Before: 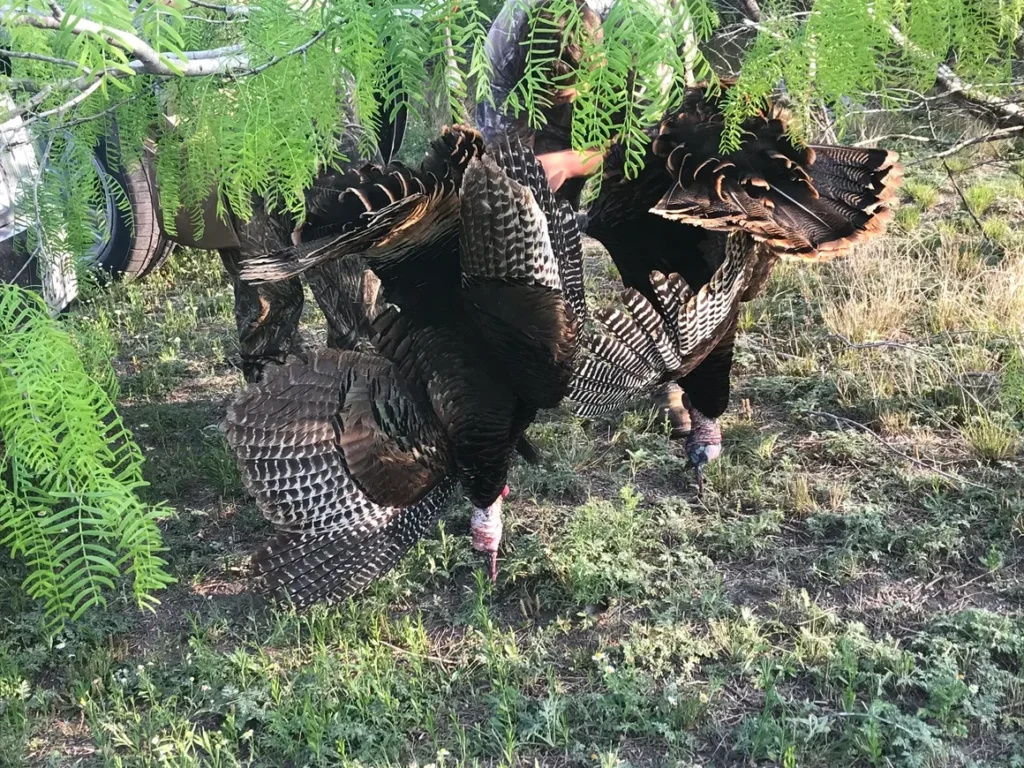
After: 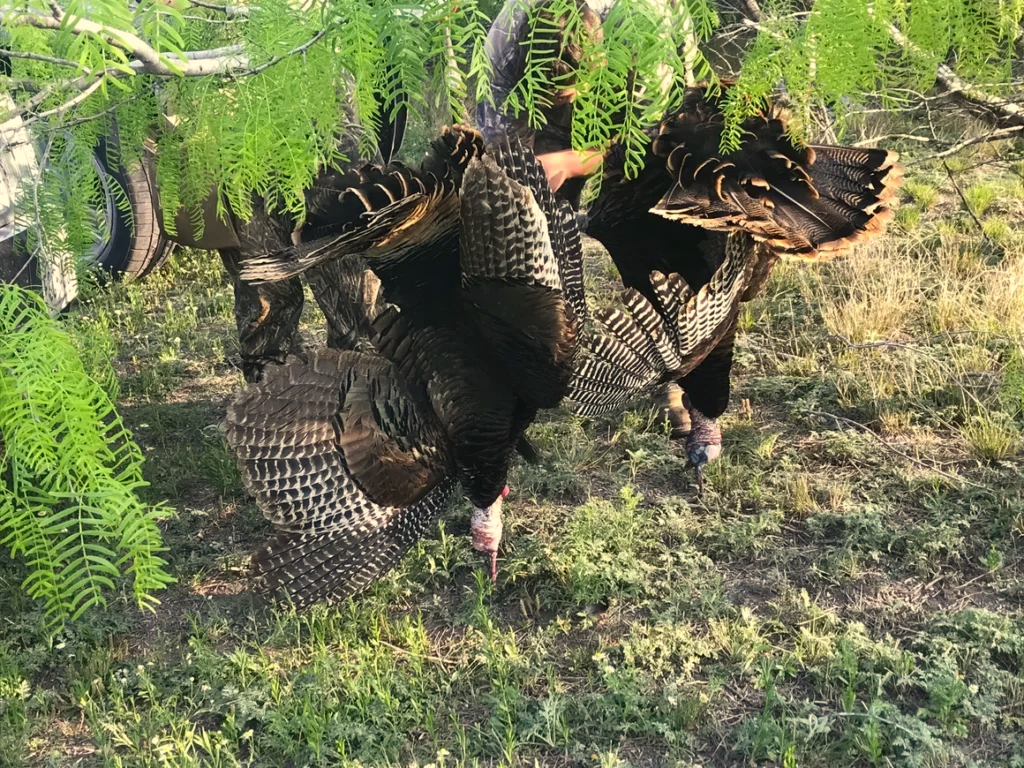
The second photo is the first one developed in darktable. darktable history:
color correction: highlights a* 1.27, highlights b* 17.75
